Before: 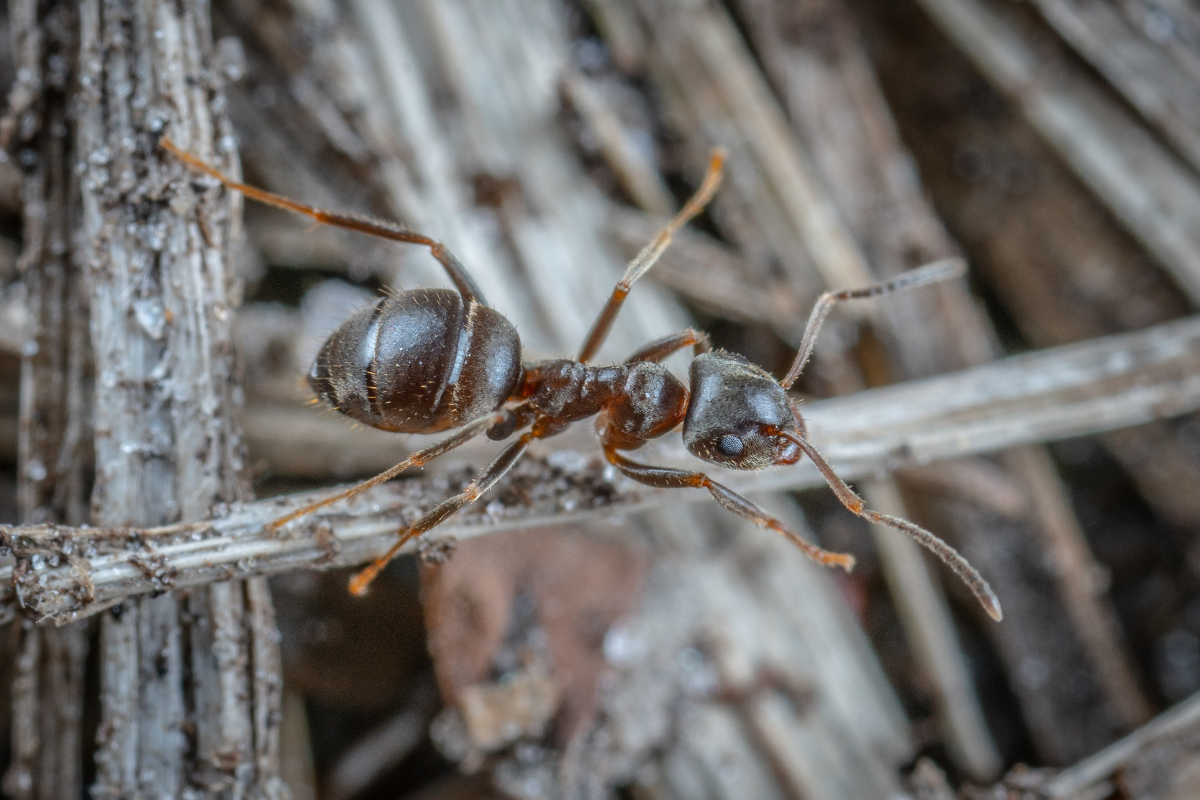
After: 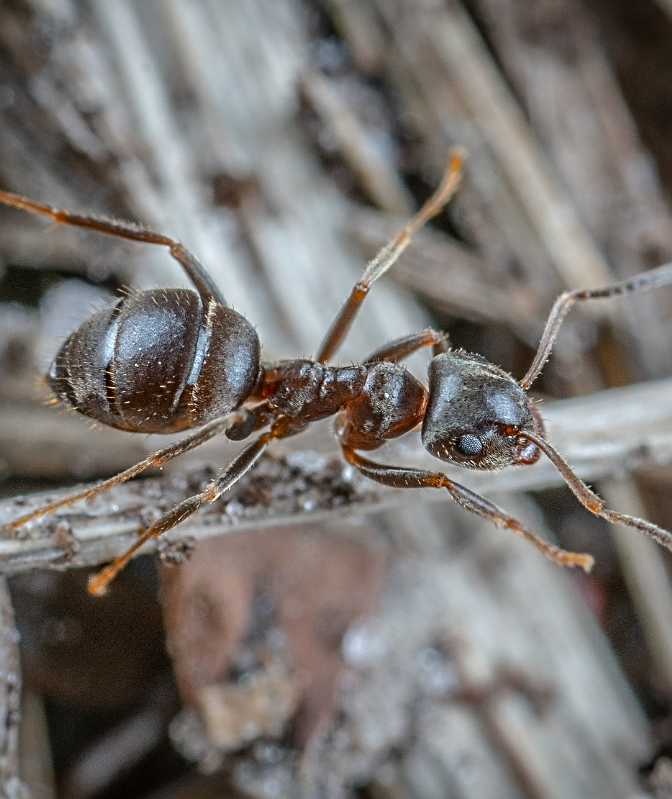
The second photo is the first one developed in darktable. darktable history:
crop: left 21.783%, right 22.169%, bottom 0.012%
sharpen: radius 2.548, amount 0.633
